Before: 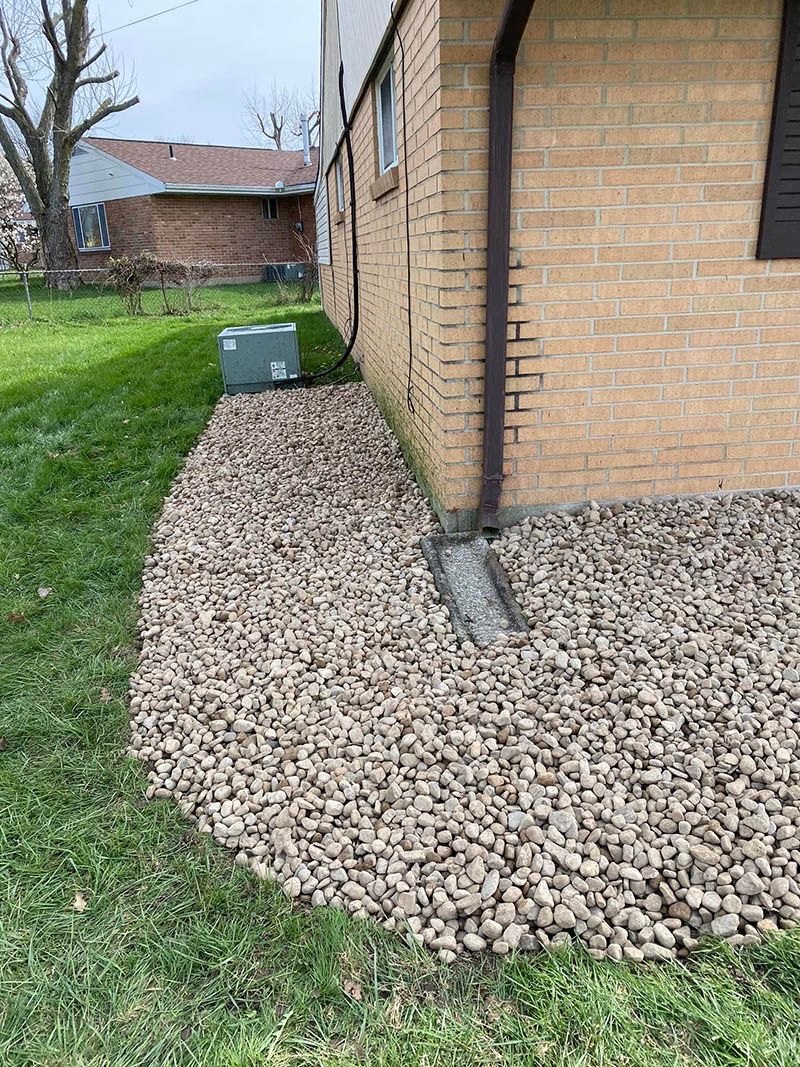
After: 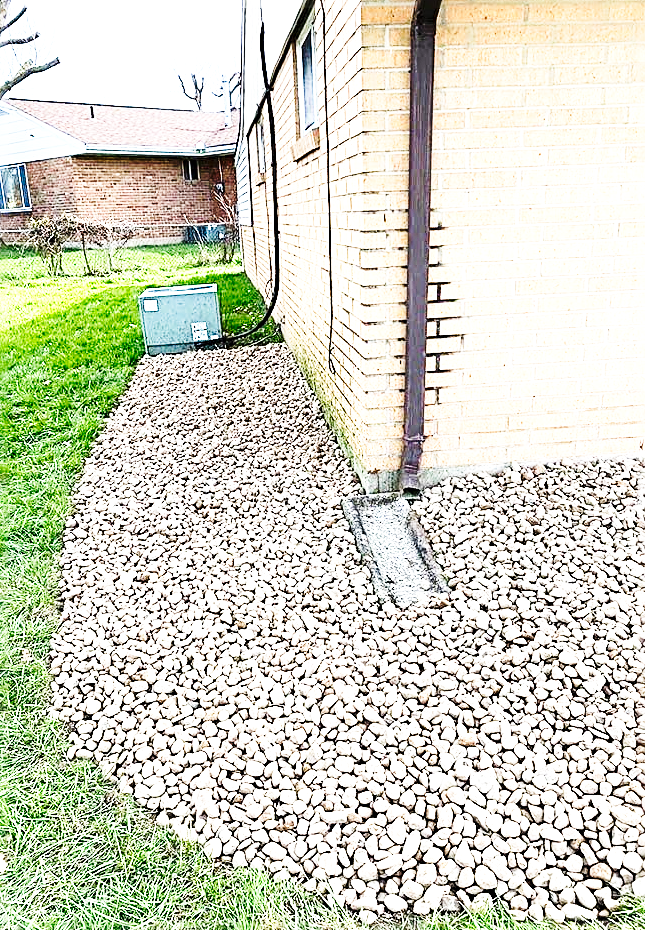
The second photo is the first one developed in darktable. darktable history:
shadows and highlights: shadows -10.18, white point adjustment 1.49, highlights 11.88
base curve: curves: ch0 [(0, 0) (0.028, 0.03) (0.121, 0.232) (0.46, 0.748) (0.859, 0.968) (1, 1)], preserve colors none
tone curve: curves: ch0 [(0, 0.003) (0.117, 0.101) (0.257, 0.246) (0.408, 0.432) (0.632, 0.716) (0.795, 0.884) (1, 1)]; ch1 [(0, 0) (0.227, 0.197) (0.405, 0.421) (0.501, 0.501) (0.522, 0.526) (0.546, 0.564) (0.589, 0.602) (0.696, 0.761) (0.976, 0.992)]; ch2 [(0, 0) (0.208, 0.176) (0.377, 0.38) (0.5, 0.5) (0.537, 0.534) (0.571, 0.577) (0.627, 0.64) (0.698, 0.76) (1, 1)], preserve colors none
crop: left 9.988%, top 3.658%, right 9.273%, bottom 9.111%
sharpen: radius 2.839, amount 0.713
tone equalizer: edges refinement/feathering 500, mask exposure compensation -1.57 EV, preserve details no
exposure: black level correction -0.001, exposure 0.908 EV, compensate highlight preservation false
